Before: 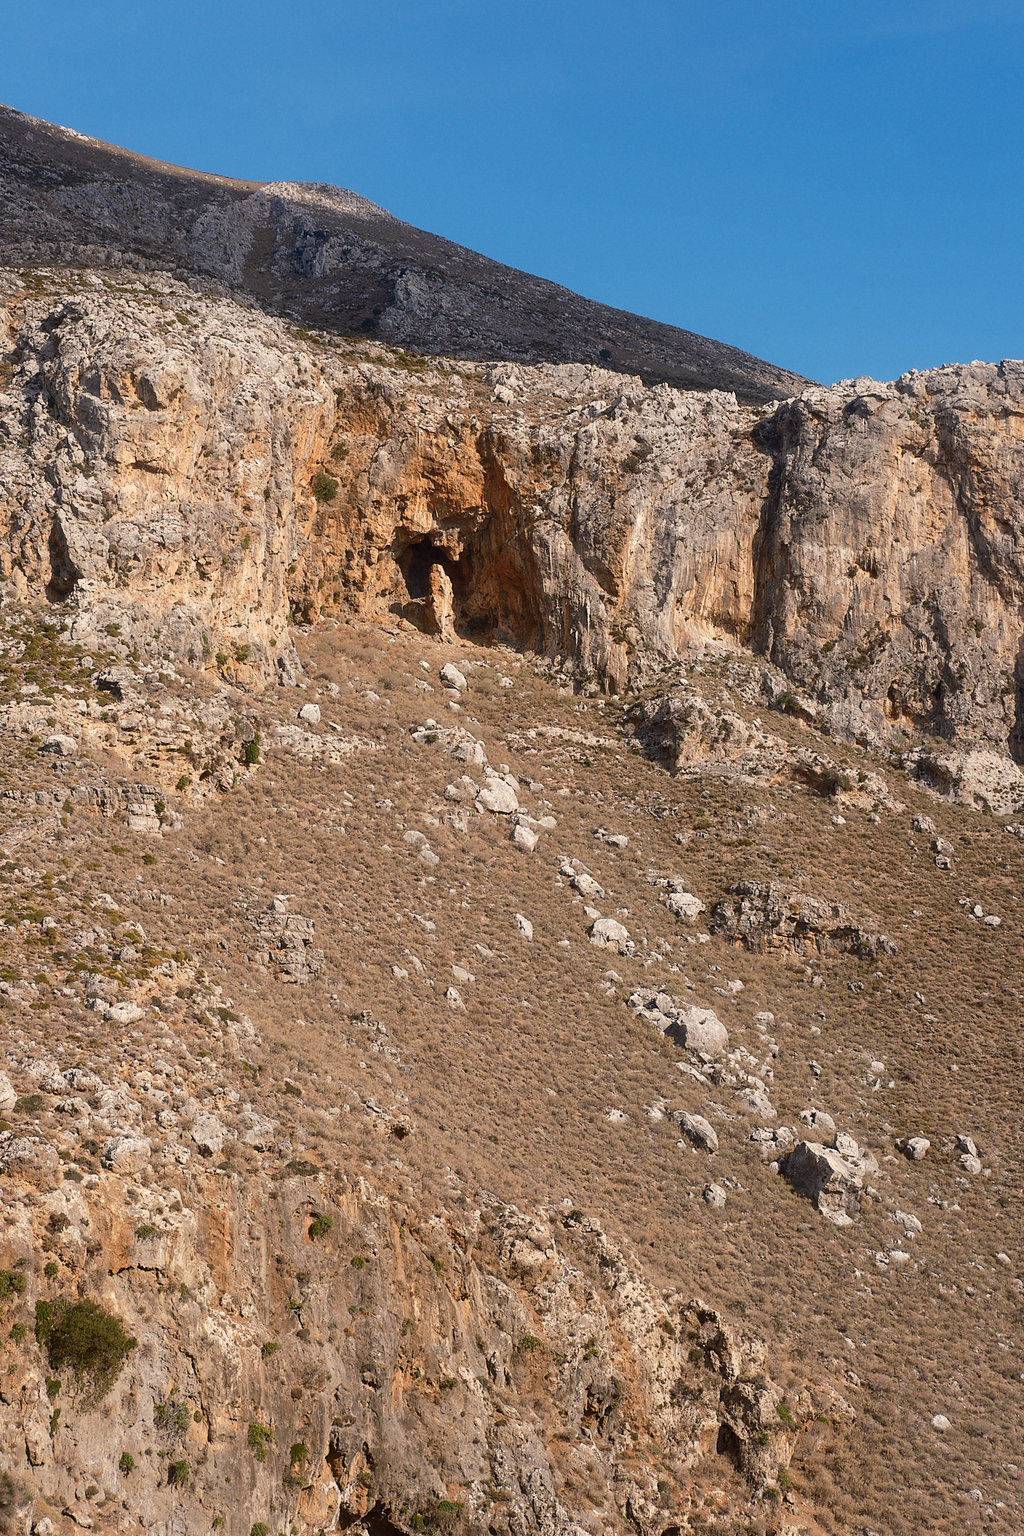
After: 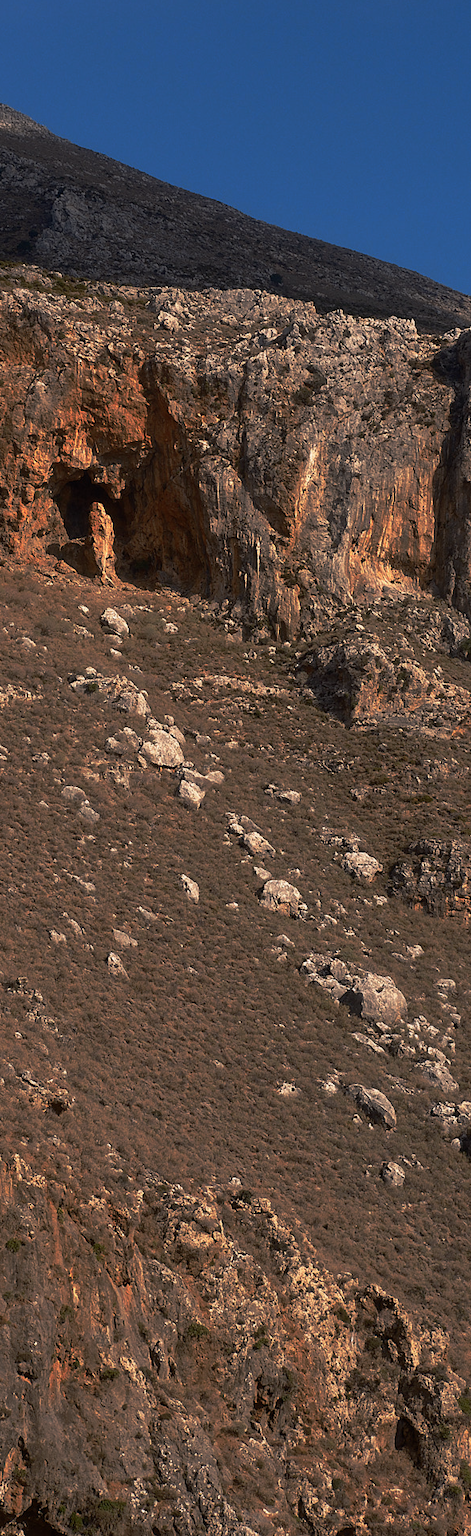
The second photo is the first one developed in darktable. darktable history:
crop: left 33.838%, top 6.017%, right 22.848%
base curve: curves: ch0 [(0, 0) (0.564, 0.291) (0.802, 0.731) (1, 1)], preserve colors none
